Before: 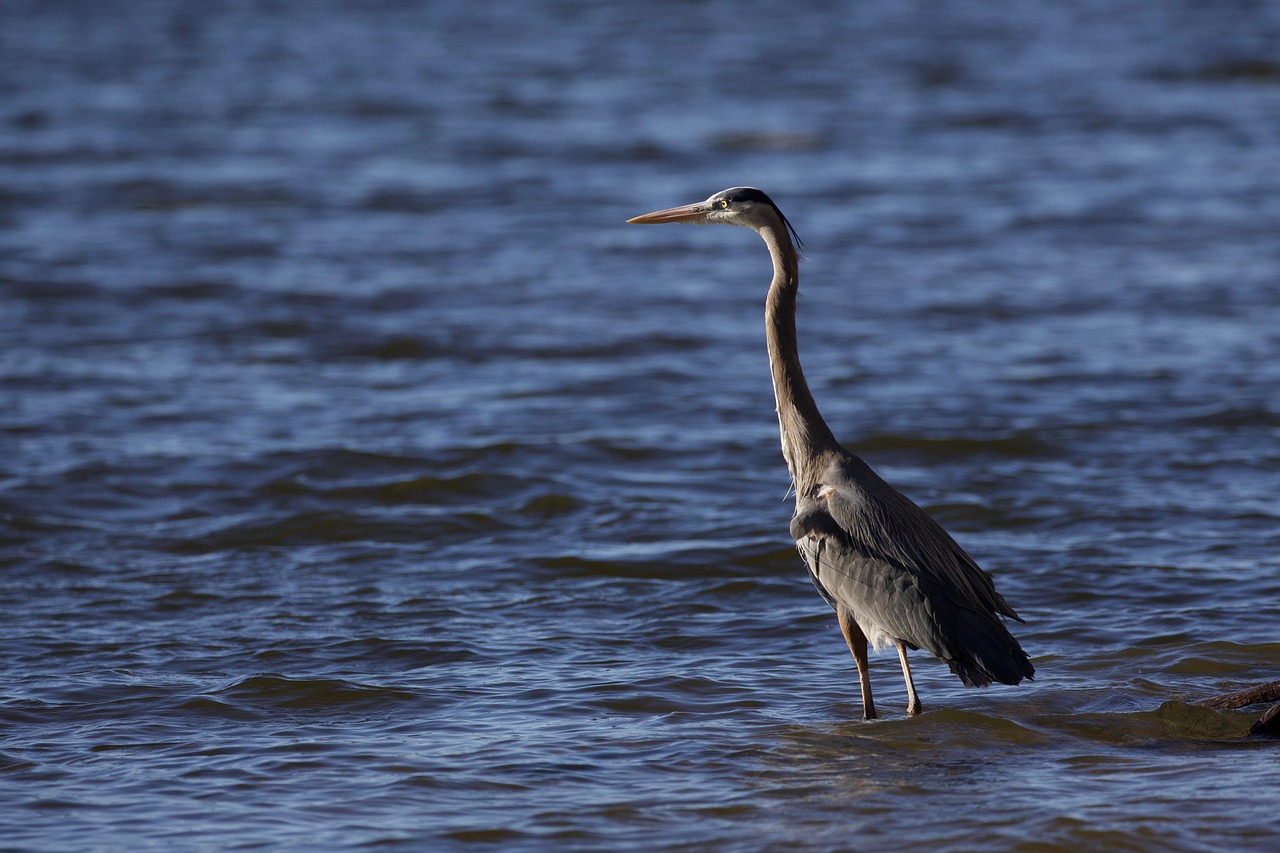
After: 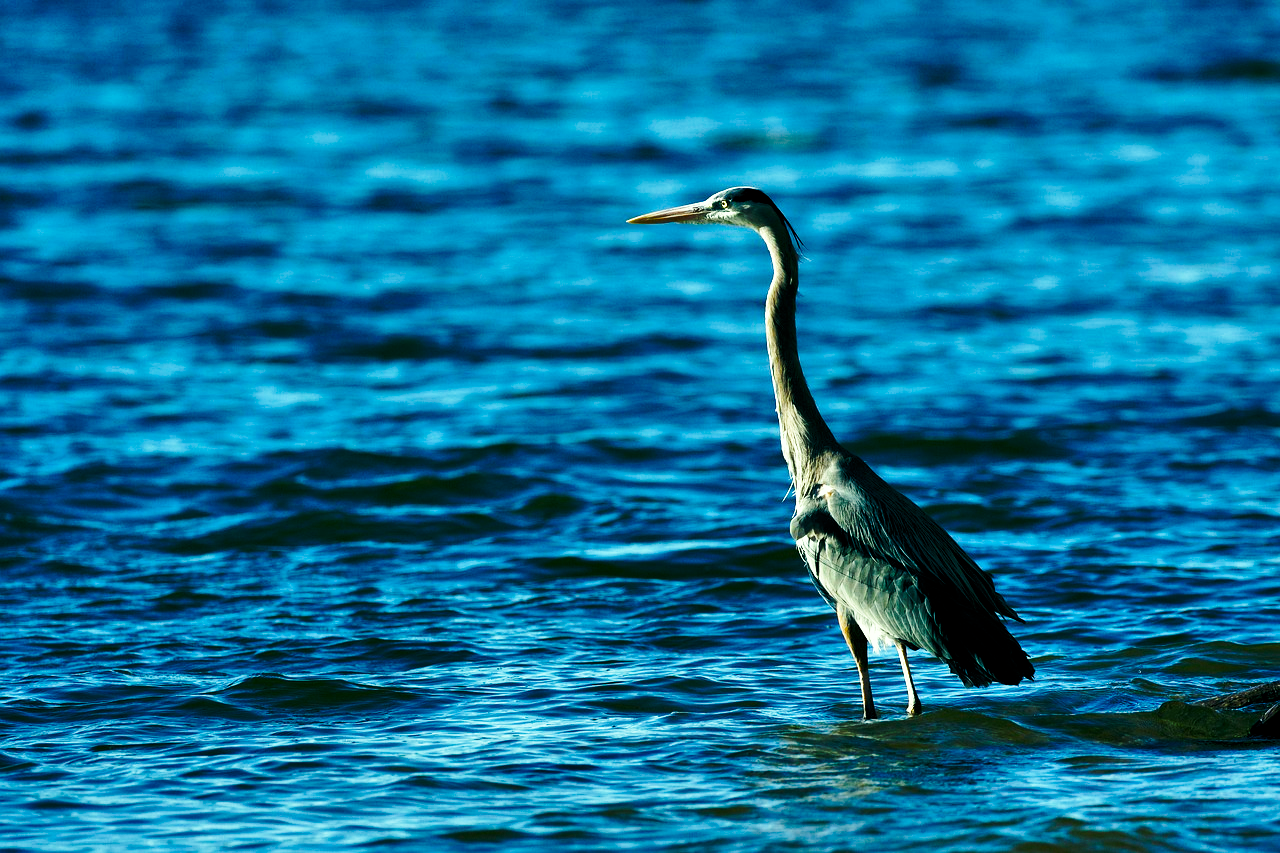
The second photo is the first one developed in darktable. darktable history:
base curve: curves: ch0 [(0, 0) (0.036, 0.037) (0.121, 0.228) (0.46, 0.76) (0.859, 0.983) (1, 1)], preserve colors none
color balance rgb: shadows lift › luminance -7.7%, shadows lift › chroma 2.13%, shadows lift › hue 165.27°, power › luminance -7.77%, power › chroma 1.1%, power › hue 215.88°, highlights gain › luminance 15.15%, highlights gain › chroma 7%, highlights gain › hue 125.57°, global offset › luminance -0.33%, global offset › chroma 0.11%, global offset › hue 165.27°, perceptual saturation grading › global saturation 24.42%, perceptual saturation grading › highlights -24.42%, perceptual saturation grading › mid-tones 24.42%, perceptual saturation grading › shadows 40%, perceptual brilliance grading › global brilliance -5%, perceptual brilliance grading › highlights 24.42%, perceptual brilliance grading › mid-tones 7%, perceptual brilliance grading › shadows -5%
shadows and highlights: low approximation 0.01, soften with gaussian
